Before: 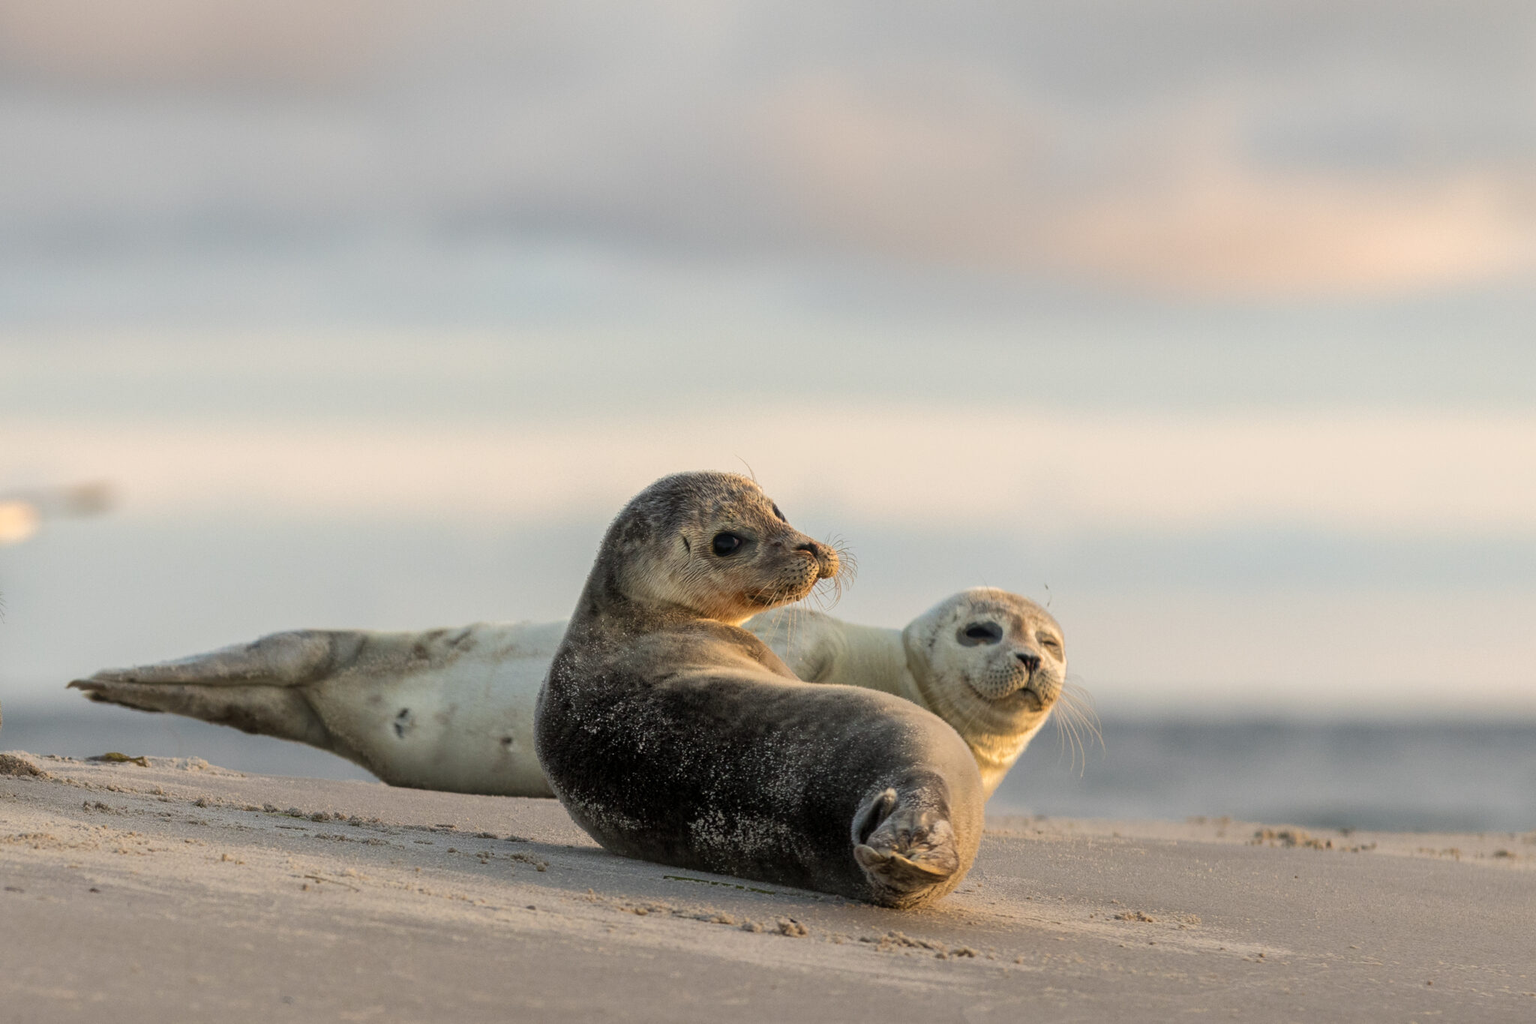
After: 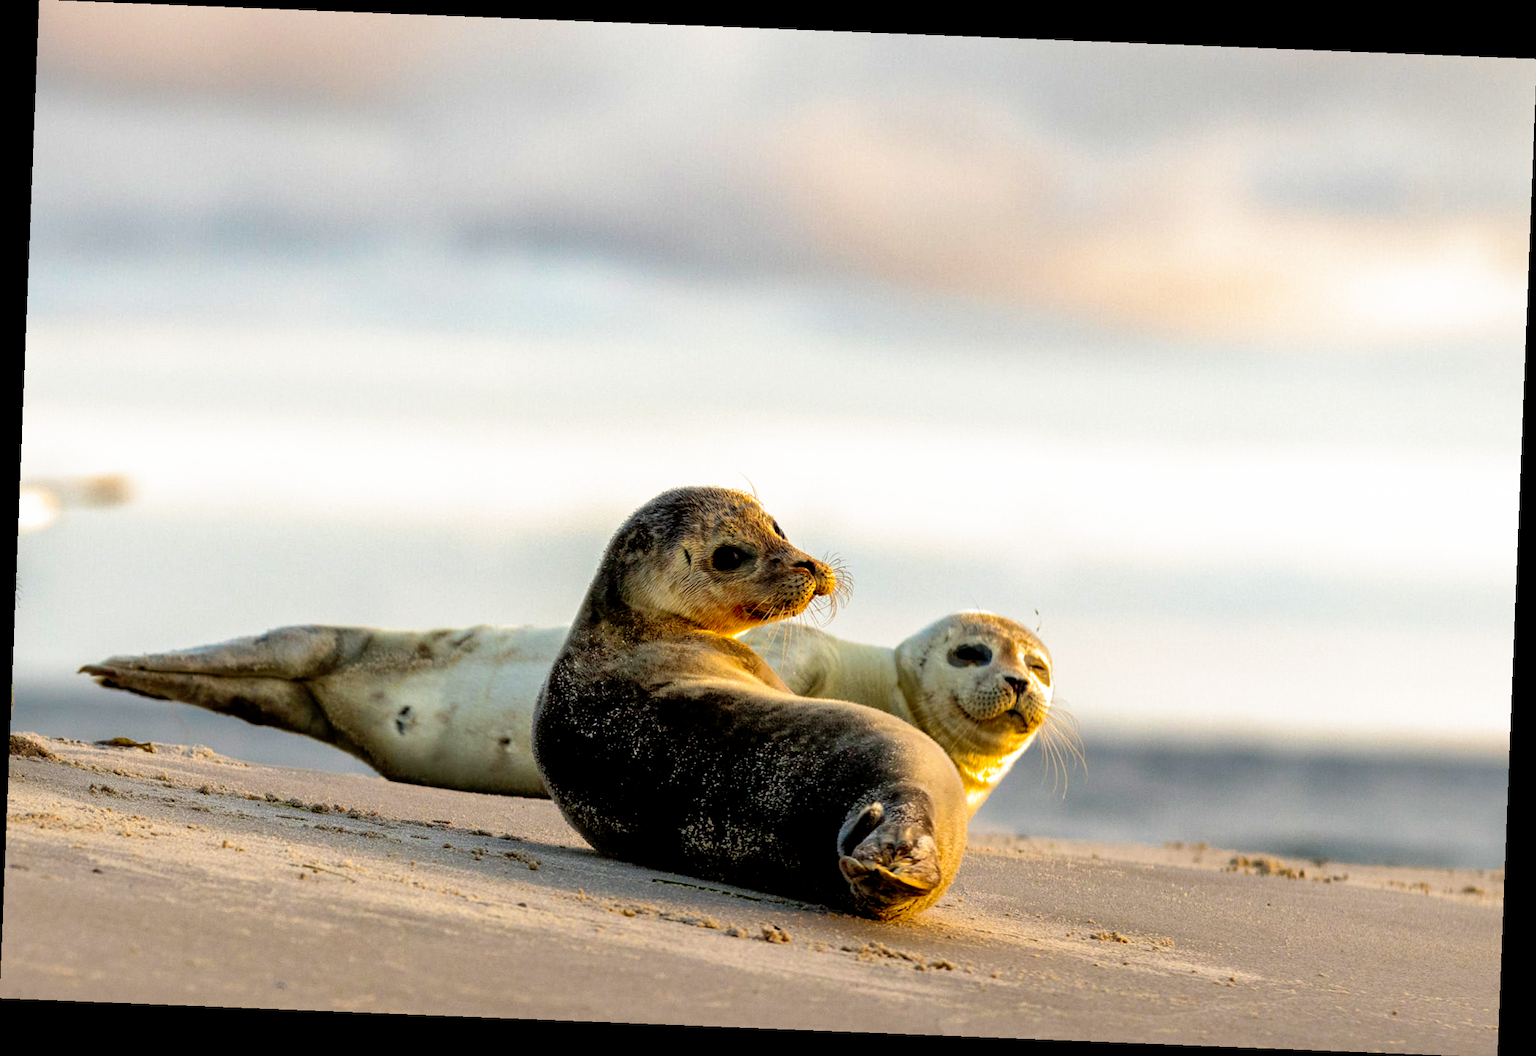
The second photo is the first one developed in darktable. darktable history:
filmic rgb: black relative exposure -5.5 EV, white relative exposure 2.5 EV, threshold 3 EV, target black luminance 0%, hardness 4.51, latitude 67.35%, contrast 1.453, shadows ↔ highlights balance -3.52%, preserve chrominance no, color science v4 (2020), contrast in shadows soft, enable highlight reconstruction true
color balance: output saturation 98.5%
tone equalizer: -8 EV -0.417 EV, -7 EV -0.389 EV, -6 EV -0.333 EV, -5 EV -0.222 EV, -3 EV 0.222 EV, -2 EV 0.333 EV, -1 EV 0.389 EV, +0 EV 0.417 EV, edges refinement/feathering 500, mask exposure compensation -1.57 EV, preserve details no
shadows and highlights: on, module defaults
color balance rgb: perceptual saturation grading › global saturation 20%, global vibrance 20%
rotate and perspective: rotation 2.27°, automatic cropping off
